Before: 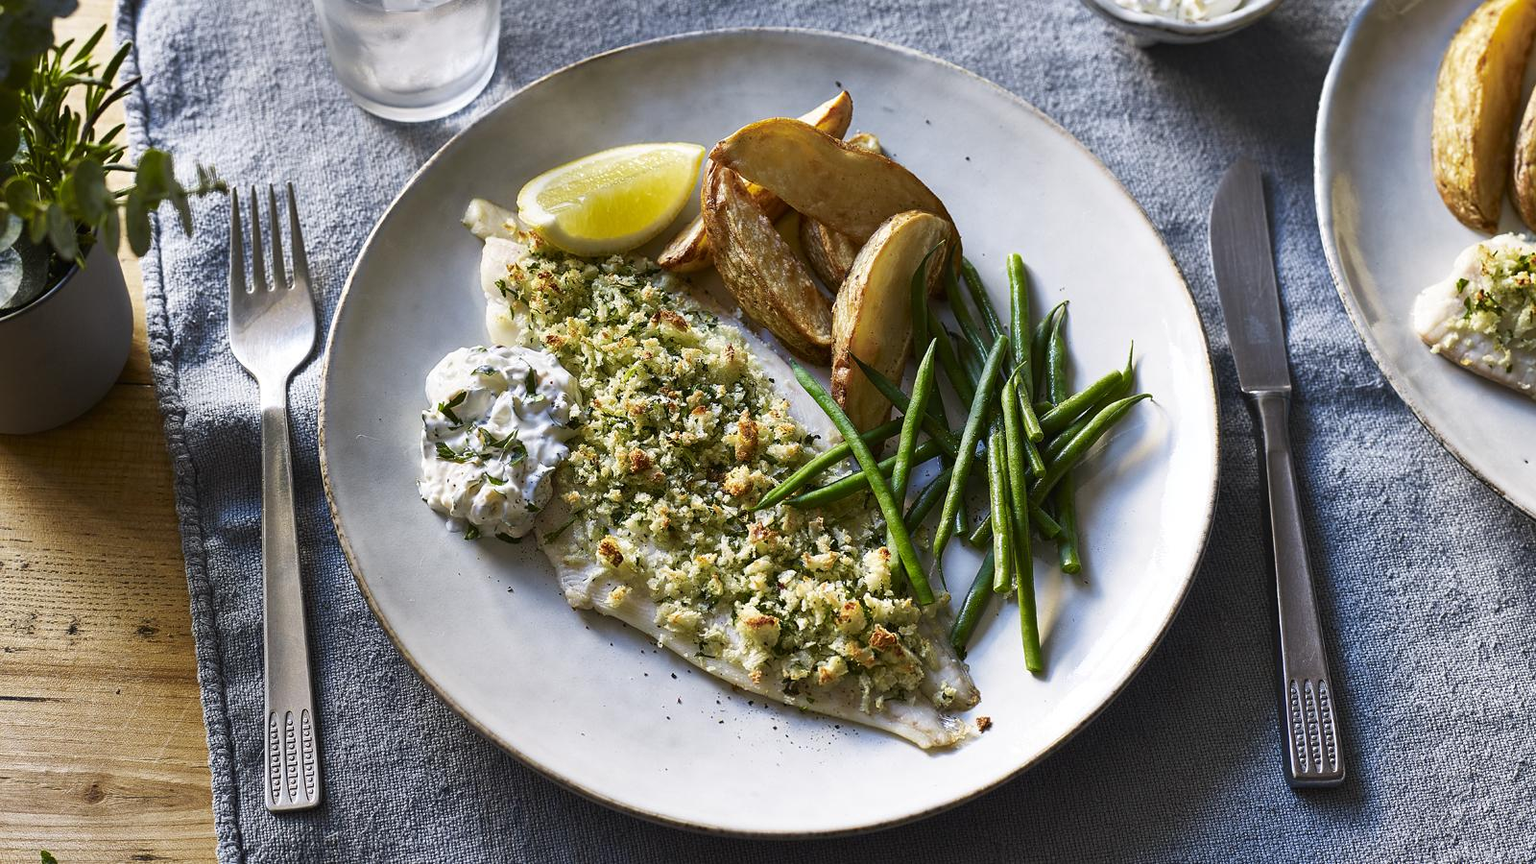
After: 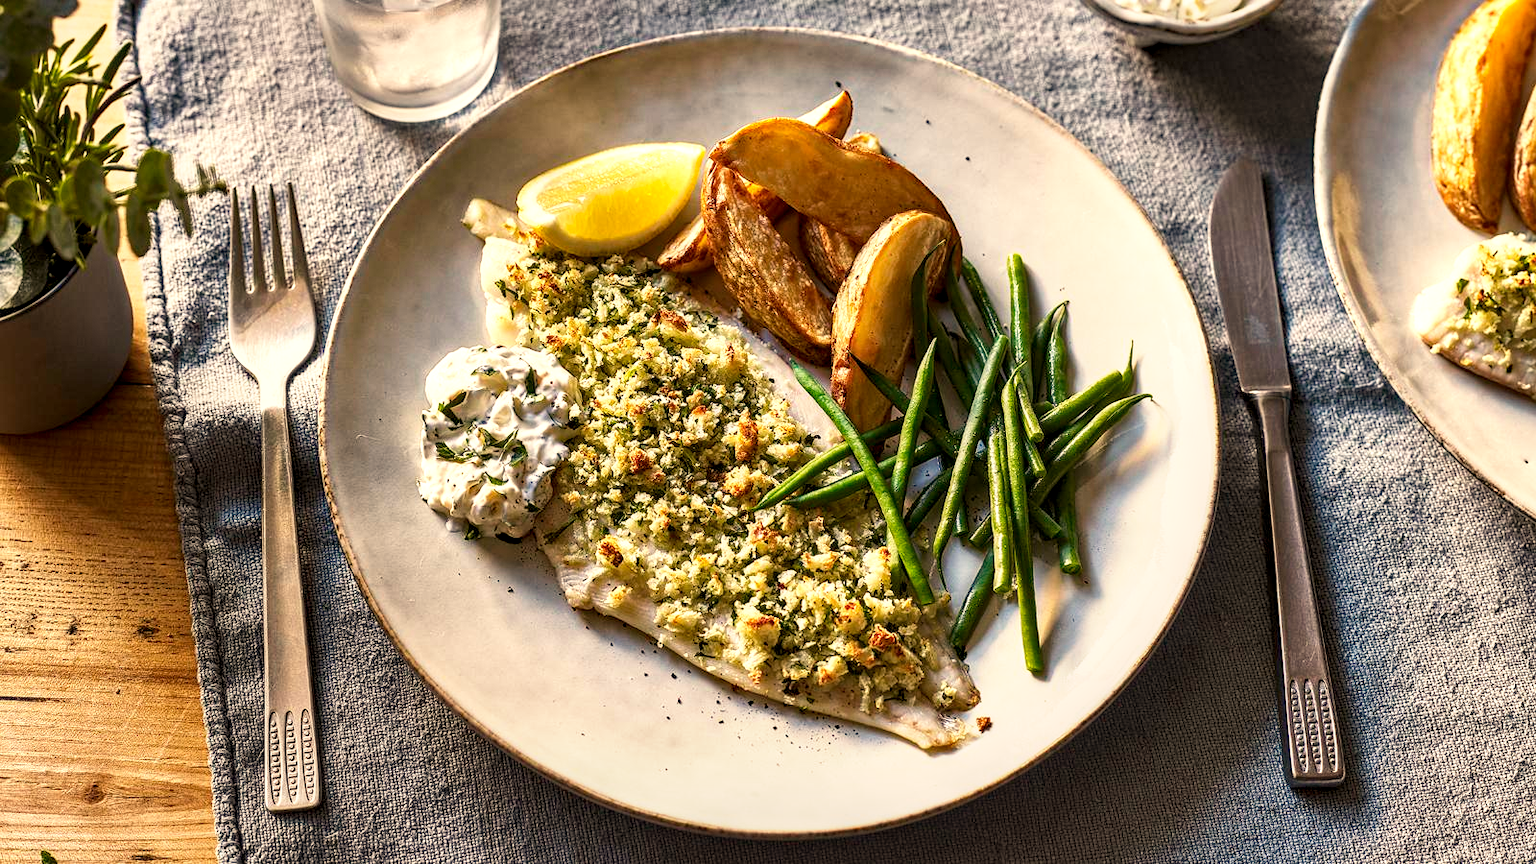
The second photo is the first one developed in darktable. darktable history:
haze removal: compatibility mode true, adaptive false
base curve: curves: ch0 [(0, 0) (0.688, 0.865) (1, 1)], preserve colors none
local contrast: highlights 40%, shadows 60%, detail 136%, midtone range 0.514
white balance: red 1.123, blue 0.83
